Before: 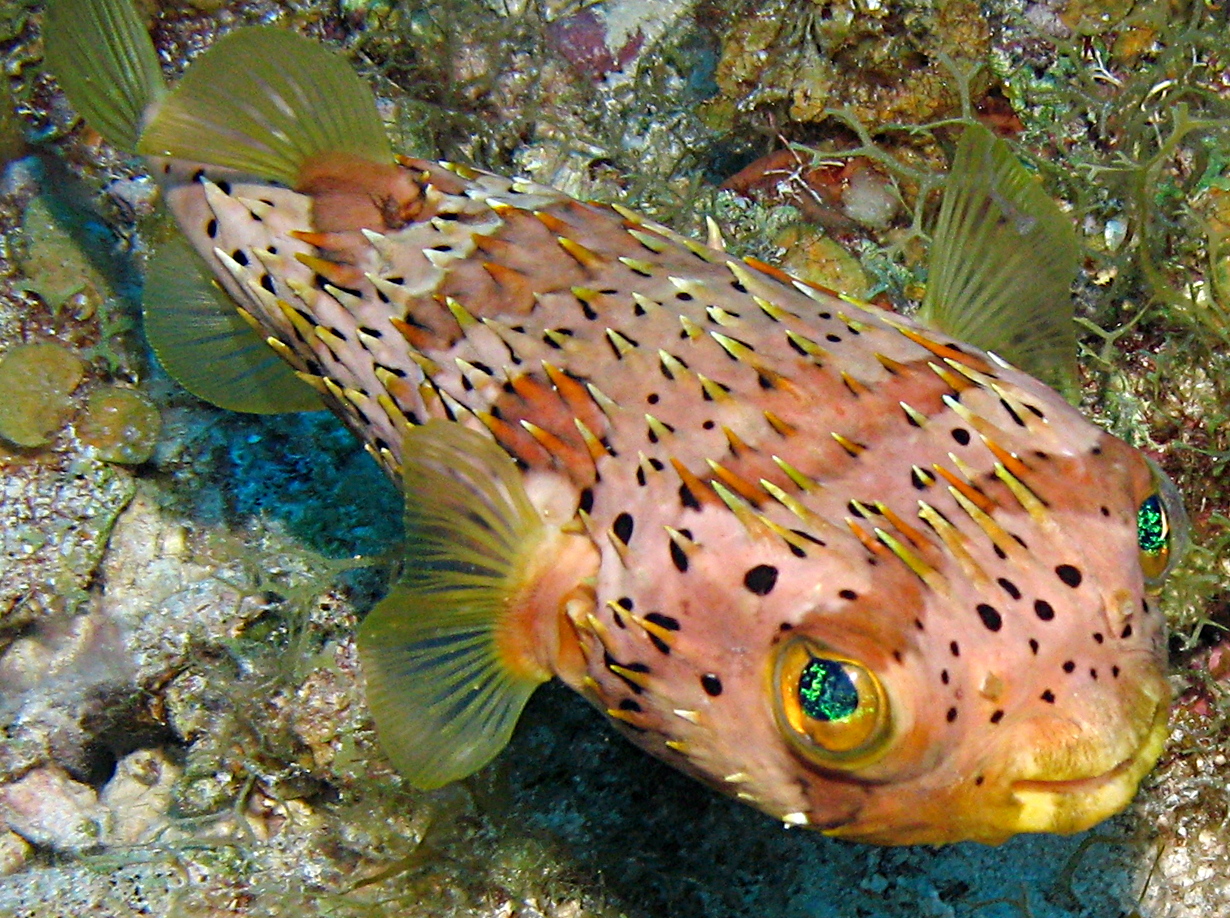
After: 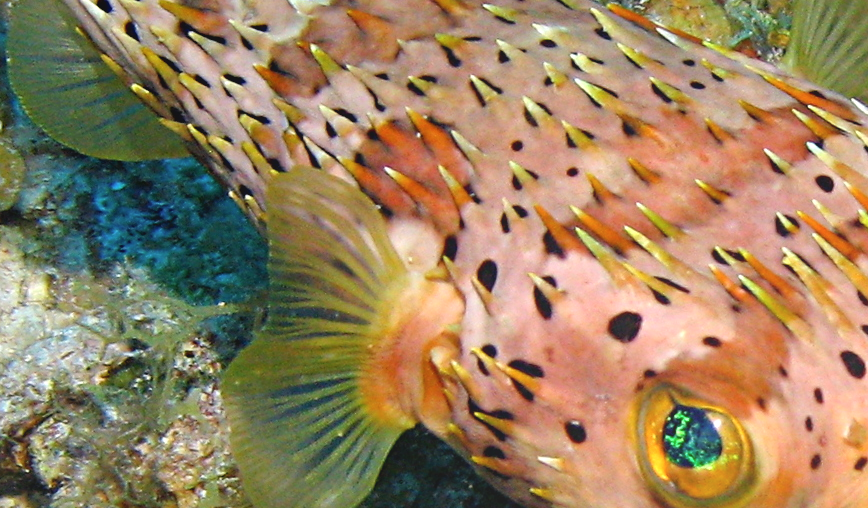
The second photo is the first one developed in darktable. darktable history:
local contrast: mode bilateral grid, contrast 20, coarseness 50, detail 120%, midtone range 0.2
bloom: size 38%, threshold 95%, strength 30%
crop: left 11.123%, top 27.61%, right 18.3%, bottom 17.034%
